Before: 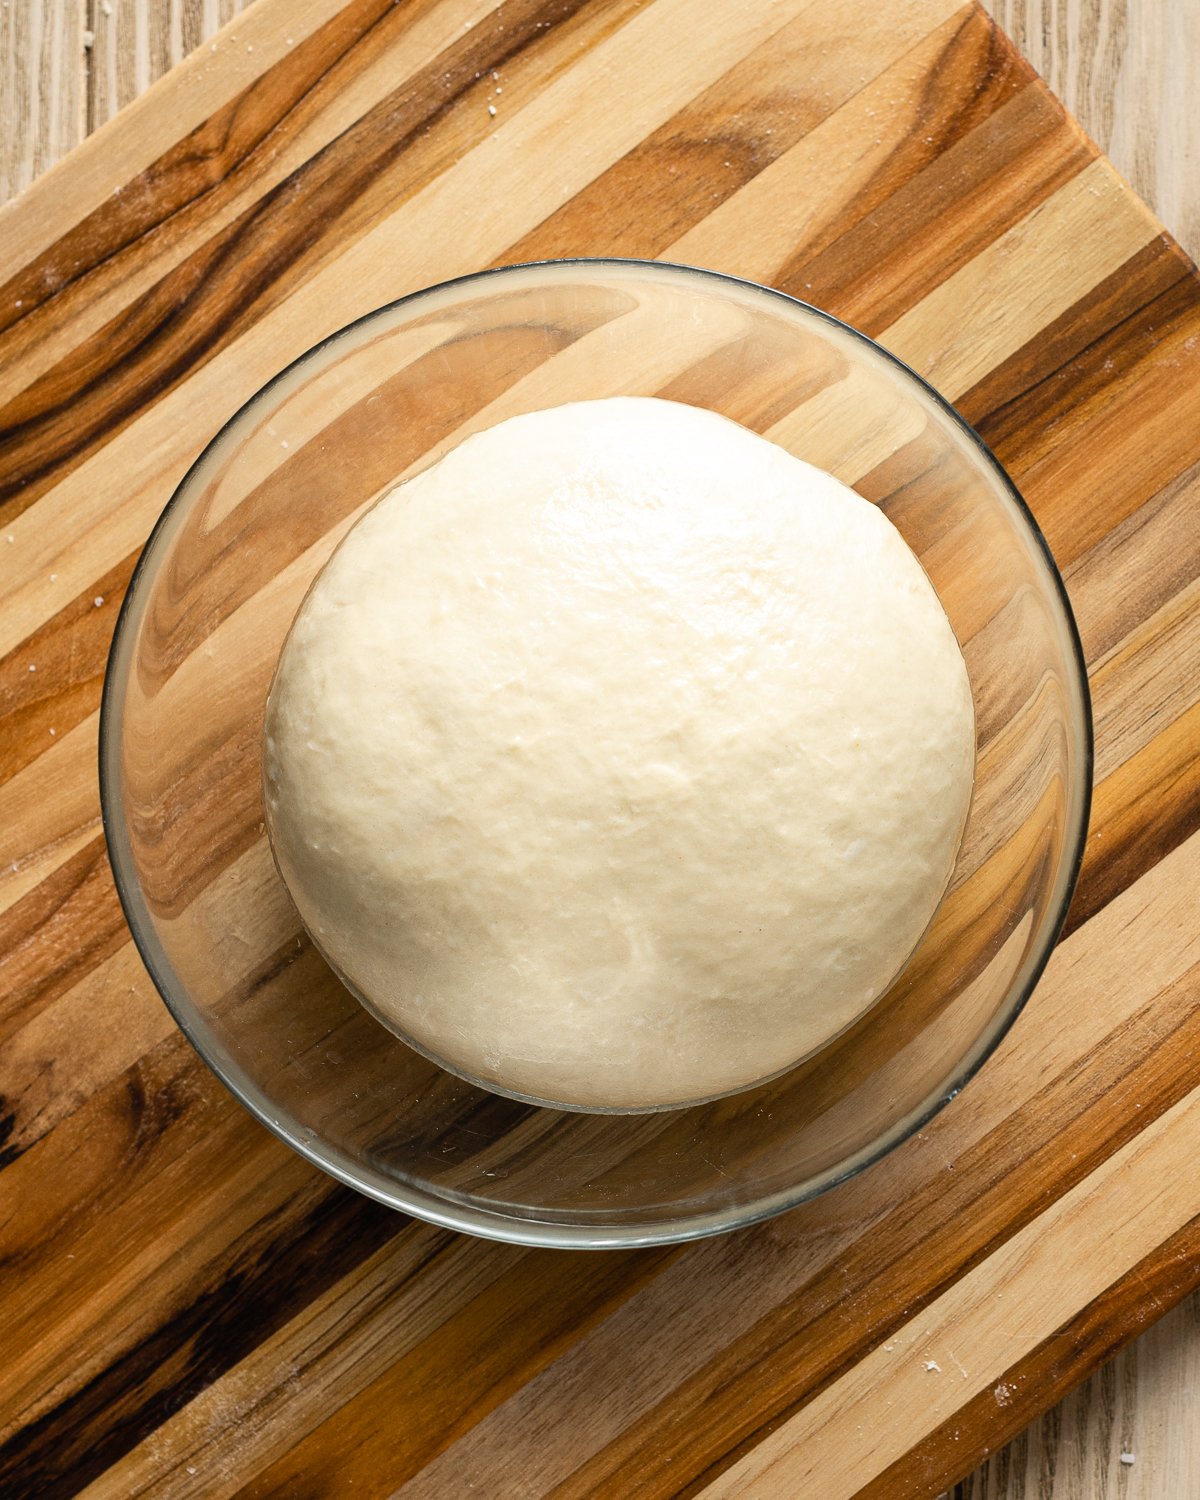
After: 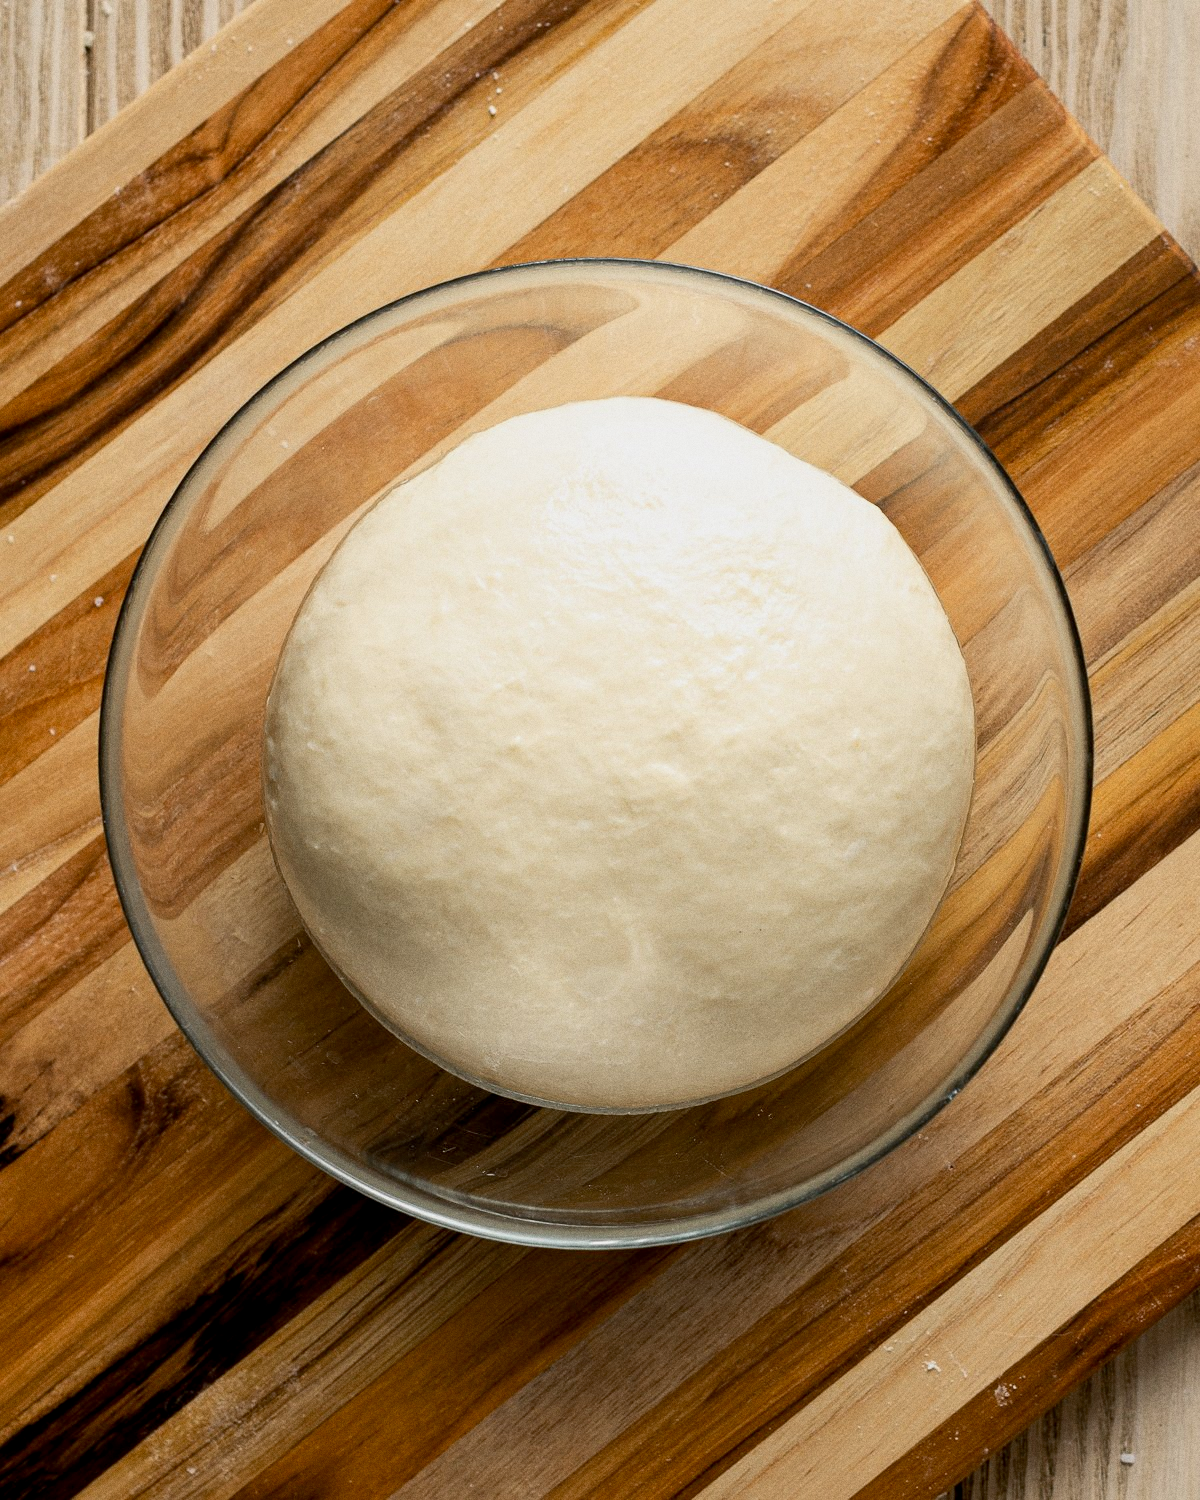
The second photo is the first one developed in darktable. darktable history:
grain: coarseness 0.47 ISO
exposure: black level correction 0.006, exposure -0.226 EV, compensate highlight preservation false
